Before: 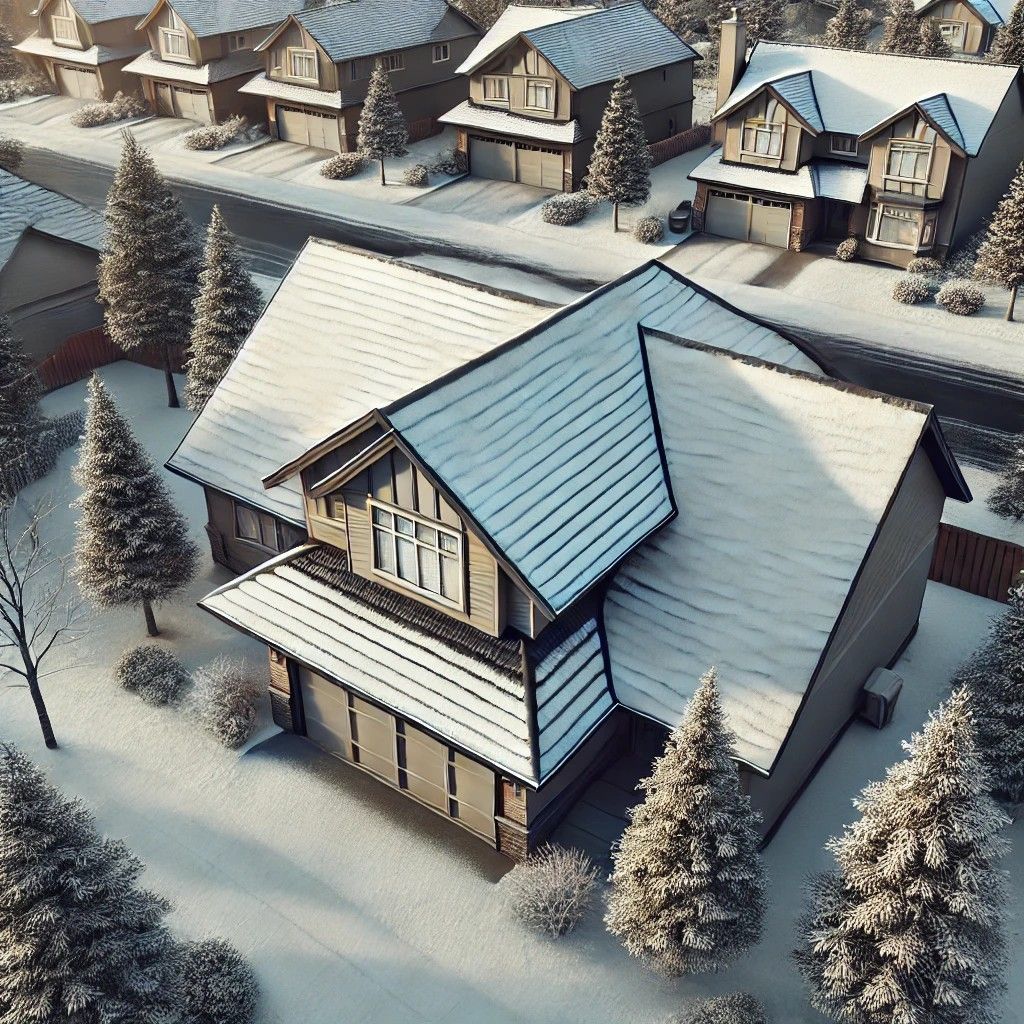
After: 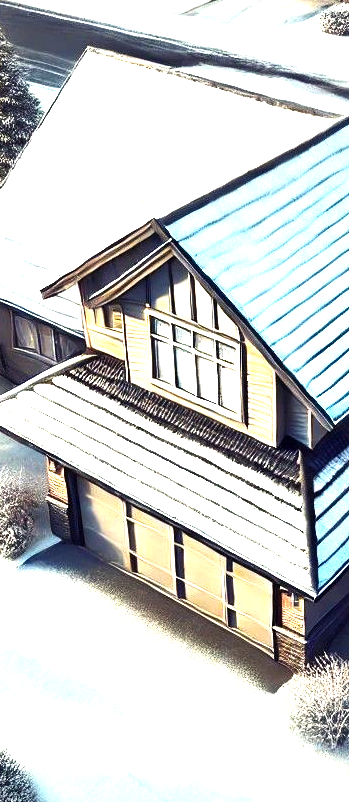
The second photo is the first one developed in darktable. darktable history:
tone equalizer: on, module defaults
color balance rgb: shadows lift › luminance -21.282%, shadows lift › chroma 6.684%, shadows lift › hue 269.42°, global offset › hue 170.5°, perceptual saturation grading › global saturation 30.019%, perceptual brilliance grading › highlights 14.451%, perceptual brilliance grading › mid-tones -5.511%, perceptual brilliance grading › shadows -26.387%
crop and rotate: left 21.744%, top 18.625%, right 44.16%, bottom 2.97%
exposure: exposure 1.2 EV, compensate highlight preservation false
